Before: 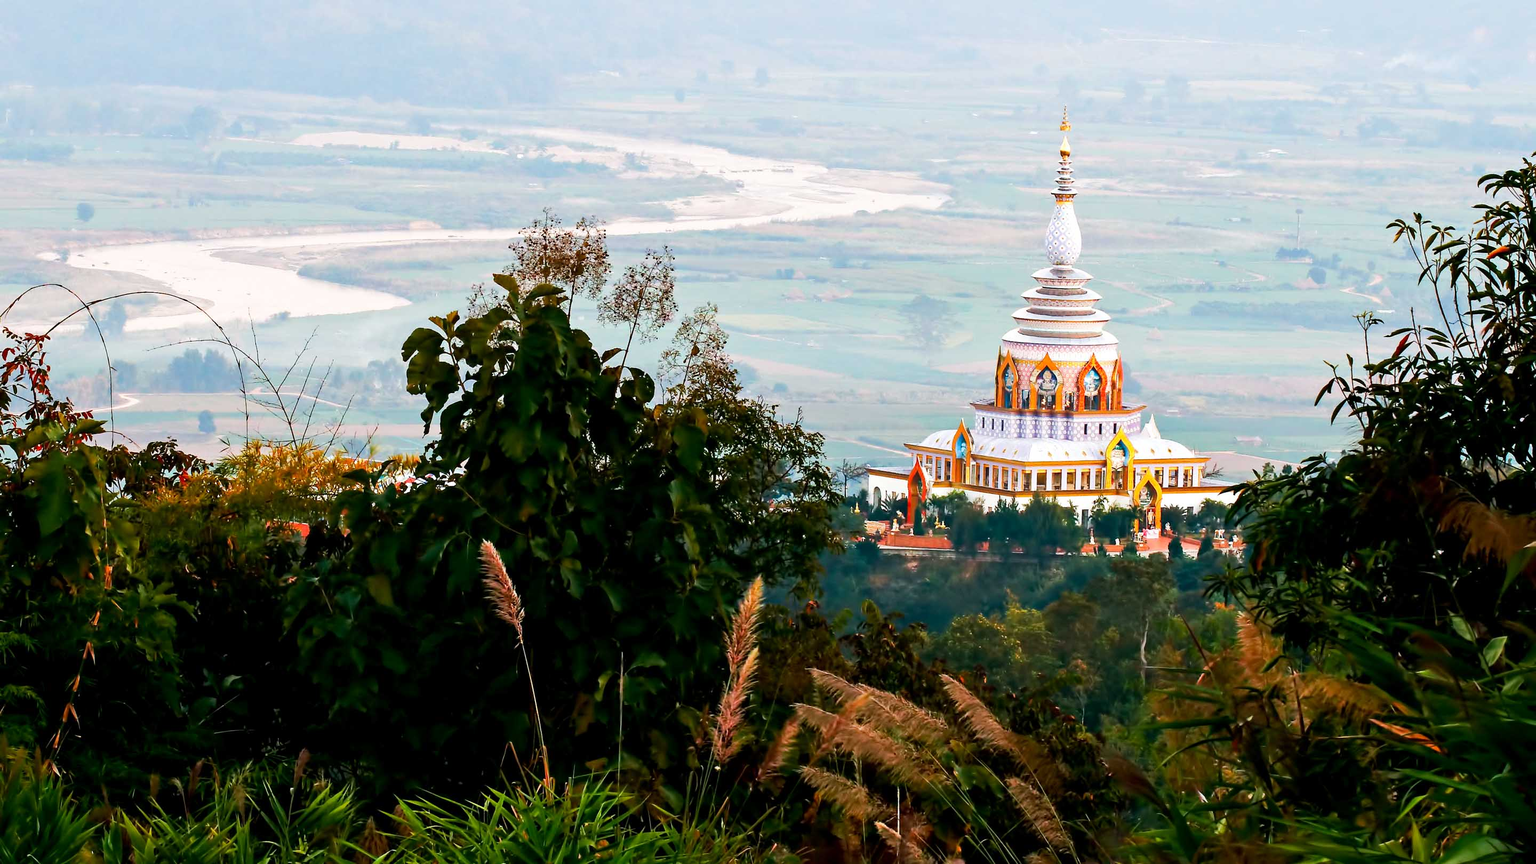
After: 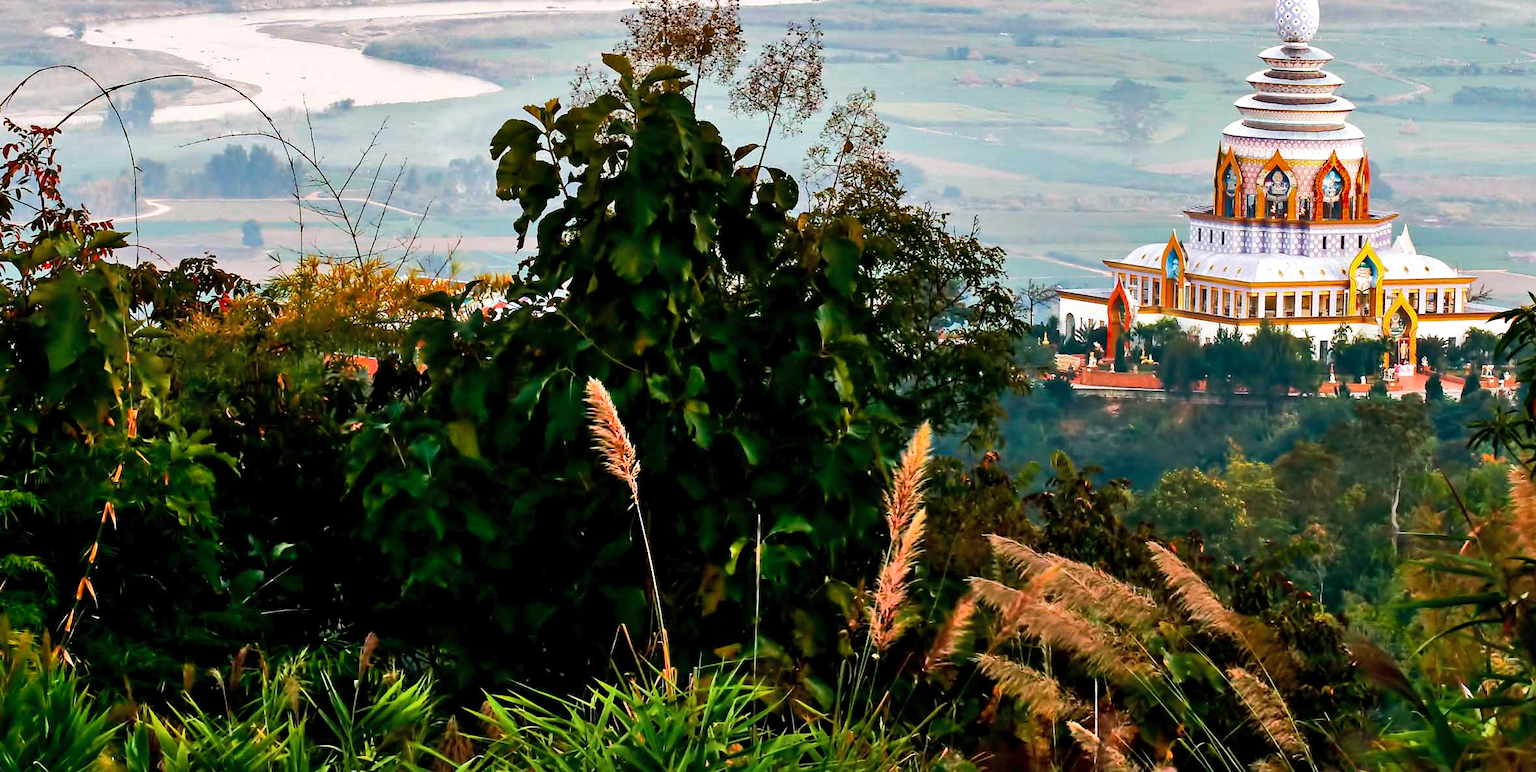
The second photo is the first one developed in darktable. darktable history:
crop: top 26.705%, right 18.009%
shadows and highlights: shadows color adjustment 98.01%, highlights color adjustment 58.04%, low approximation 0.01, soften with gaussian
tone equalizer: edges refinement/feathering 500, mask exposure compensation -1.57 EV, preserve details no
